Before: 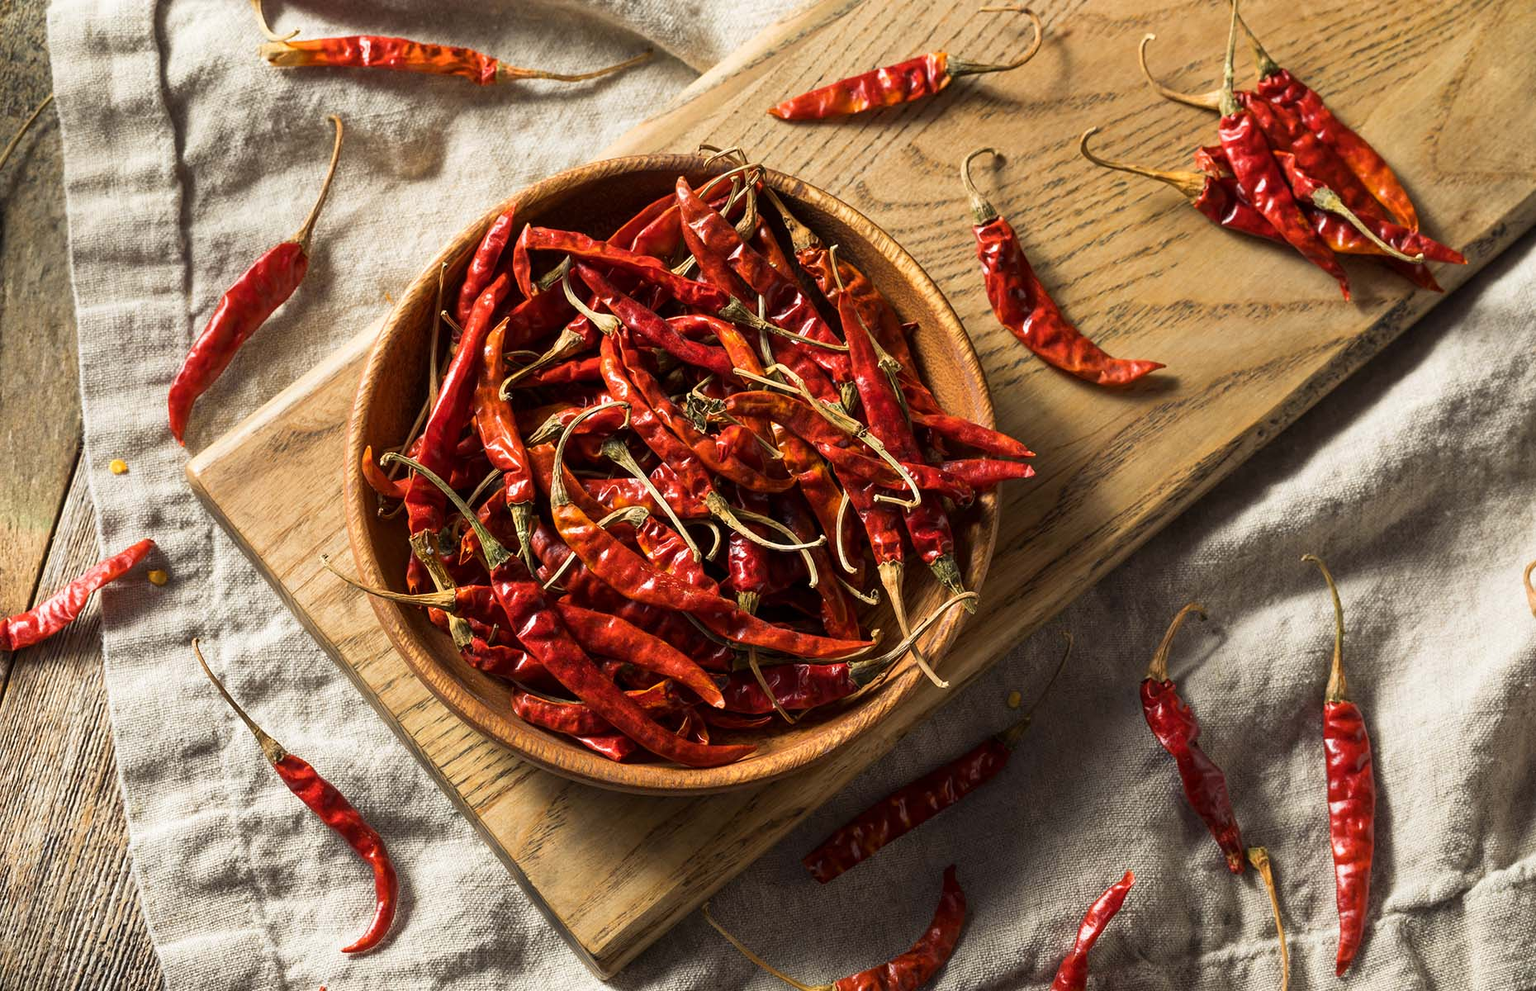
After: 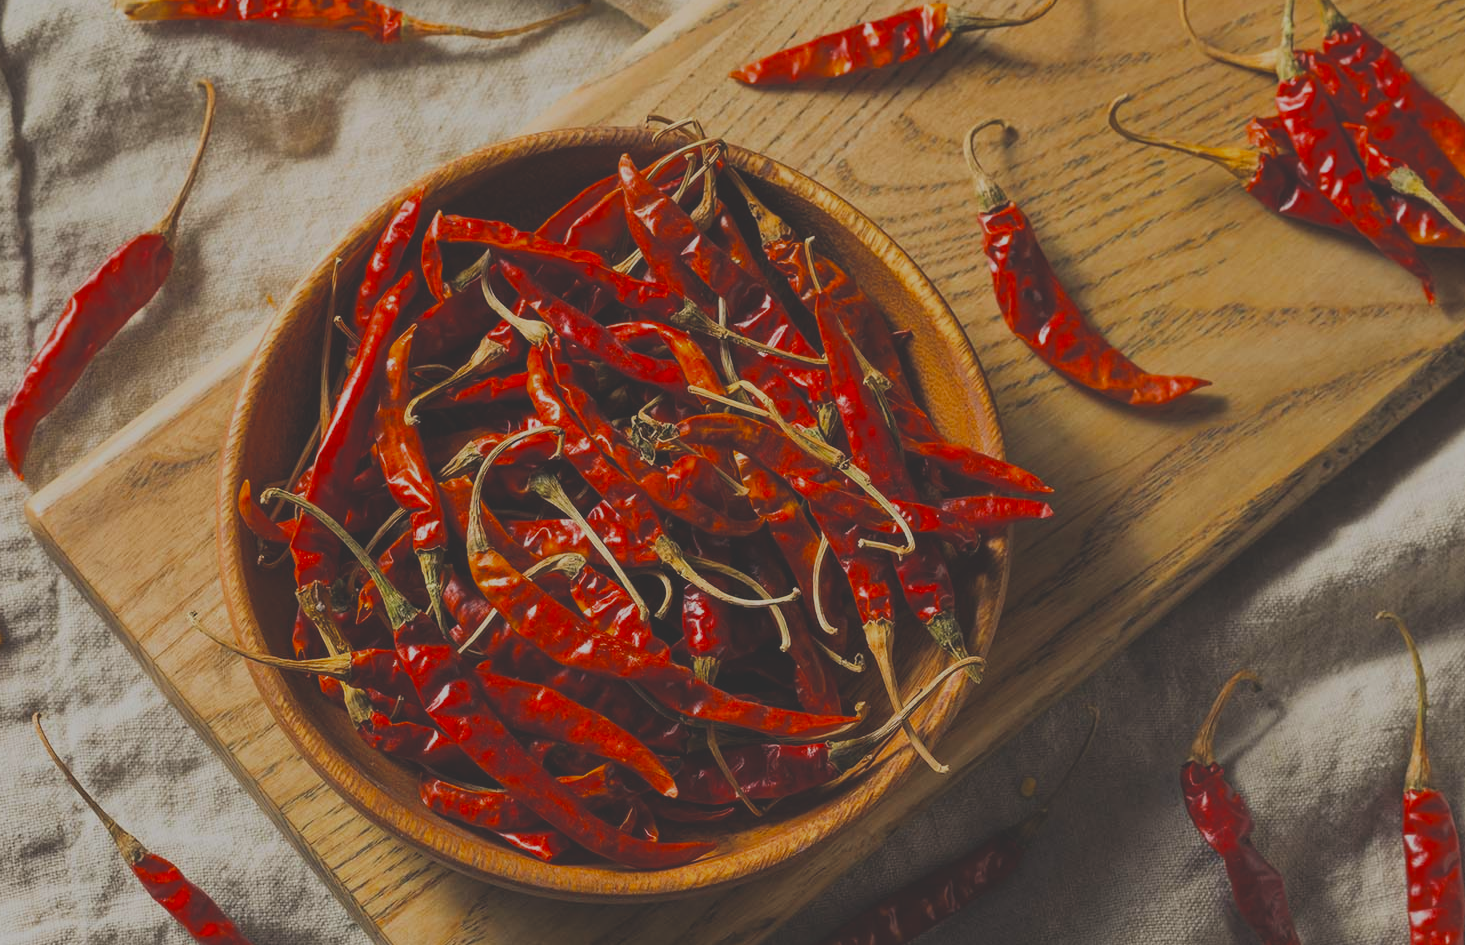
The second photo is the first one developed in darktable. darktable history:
color zones: curves: ch1 [(0, 0.469) (0.001, 0.469) (0.12, 0.446) (0.248, 0.469) (0.5, 0.5) (0.748, 0.5) (0.999, 0.469) (1, 0.469)], mix -60.18%
crop and rotate: left 10.775%, top 5.041%, right 10.448%, bottom 16.18%
exposure: black level correction -0.037, exposure -0.497 EV, compensate exposure bias true, compensate highlight preservation false
filmic rgb: black relative exposure -8.81 EV, white relative exposure 4.98 EV, threshold 3 EV, target black luminance 0%, hardness 3.78, latitude 66.34%, contrast 0.819, highlights saturation mix 10.06%, shadows ↔ highlights balance 20.5%, color science v5 (2021), contrast in shadows safe, contrast in highlights safe, enable highlight reconstruction true
